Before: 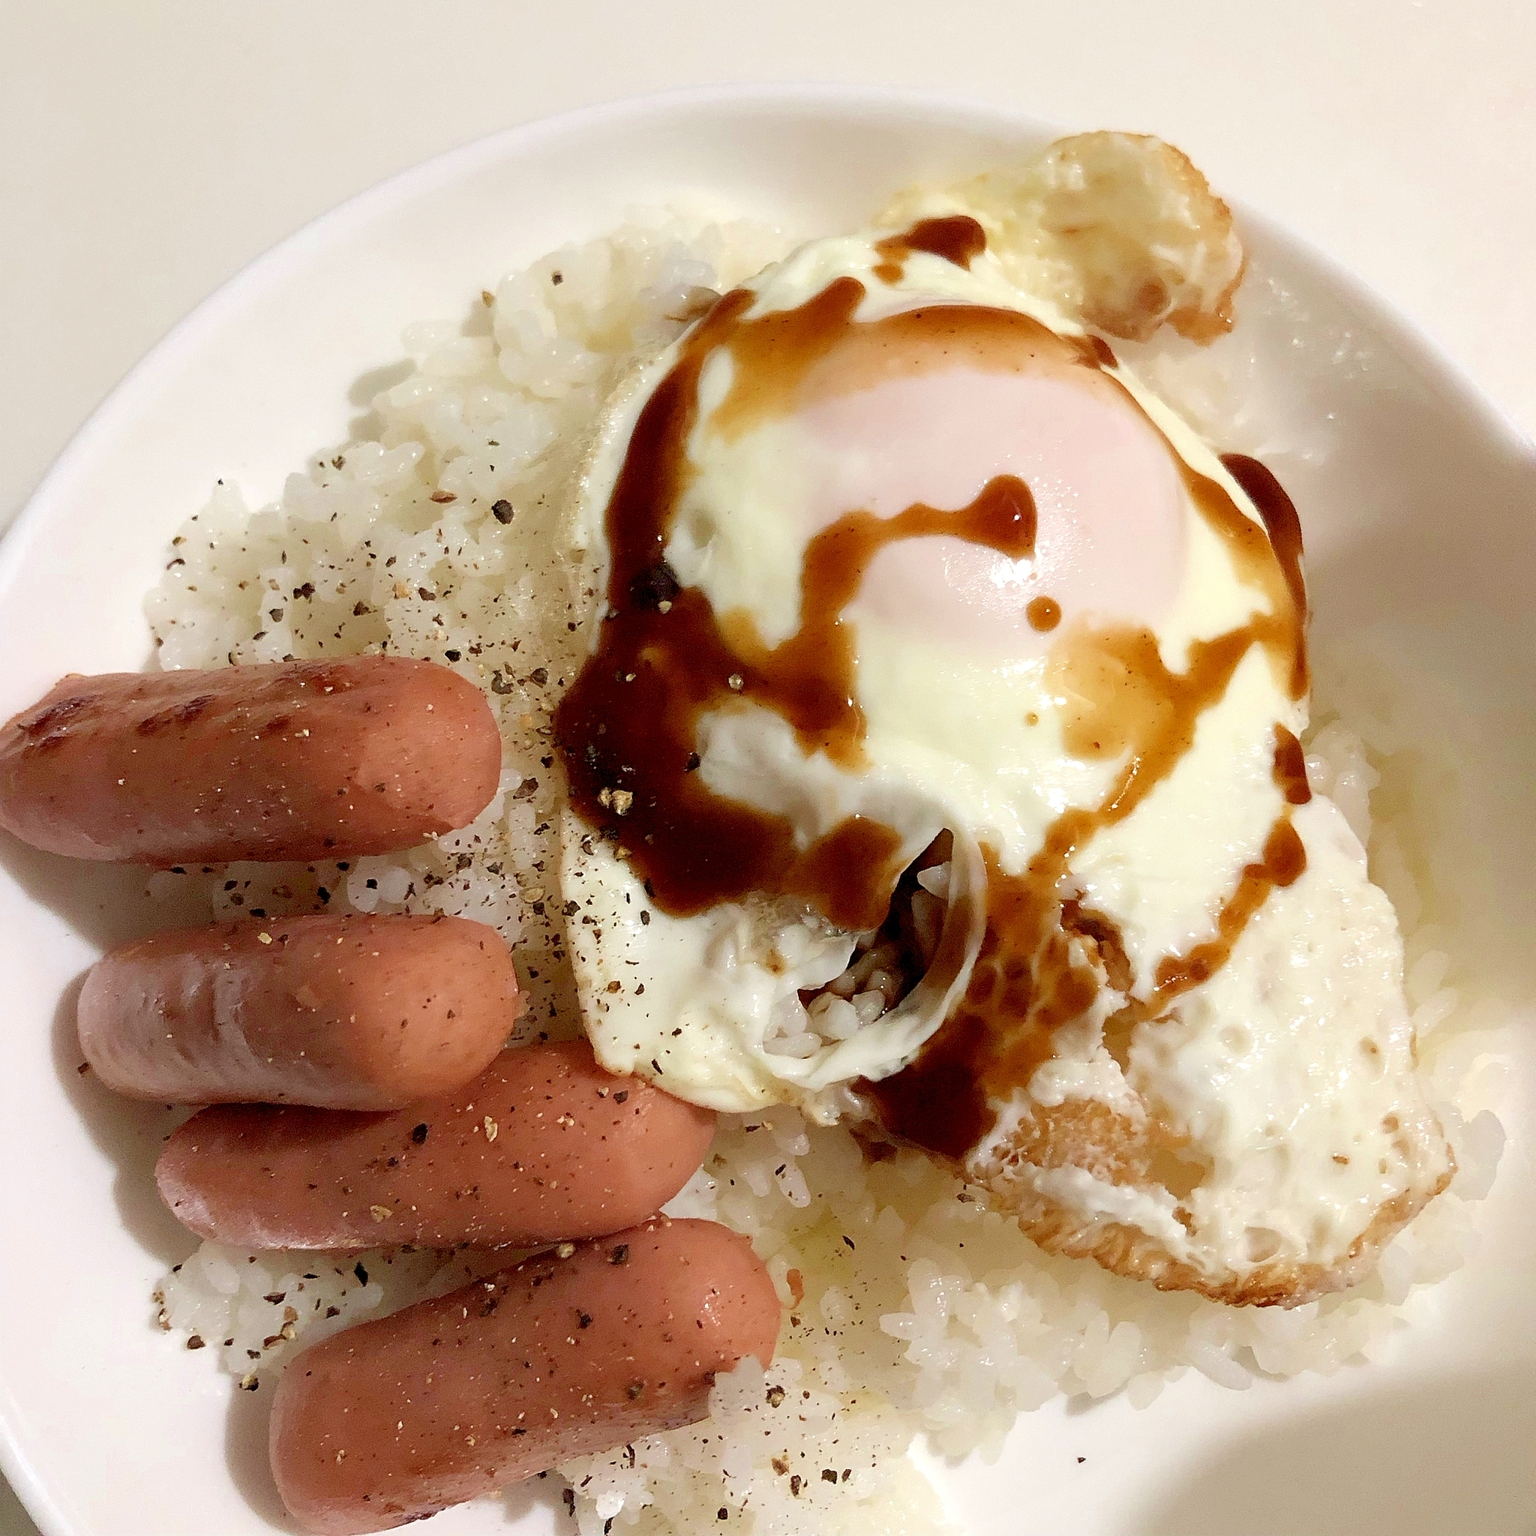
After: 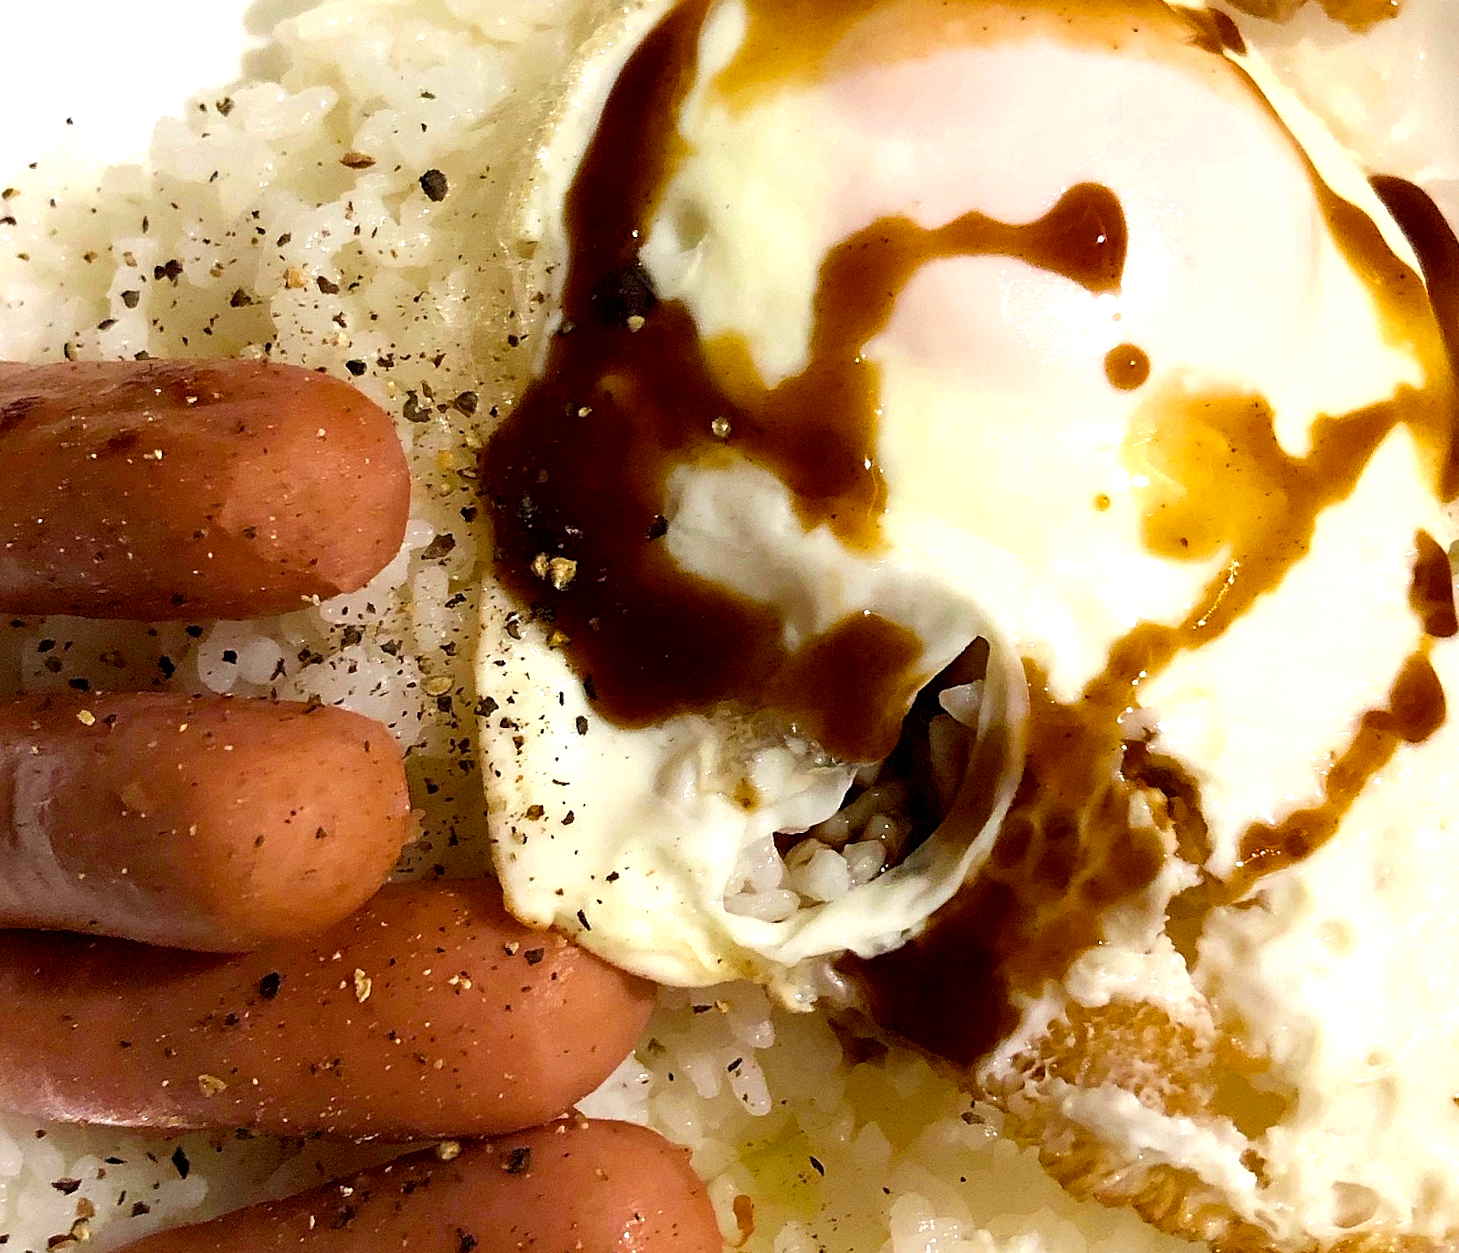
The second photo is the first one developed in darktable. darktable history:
crop and rotate: angle -3.99°, left 9.748%, top 21.123%, right 12.359%, bottom 11.987%
color balance rgb: shadows lift › luminance -10.384%, perceptual saturation grading › global saturation 29.514%, perceptual brilliance grading › global brilliance 14.399%, perceptual brilliance grading › shadows -34.866%, global vibrance 7.862%
